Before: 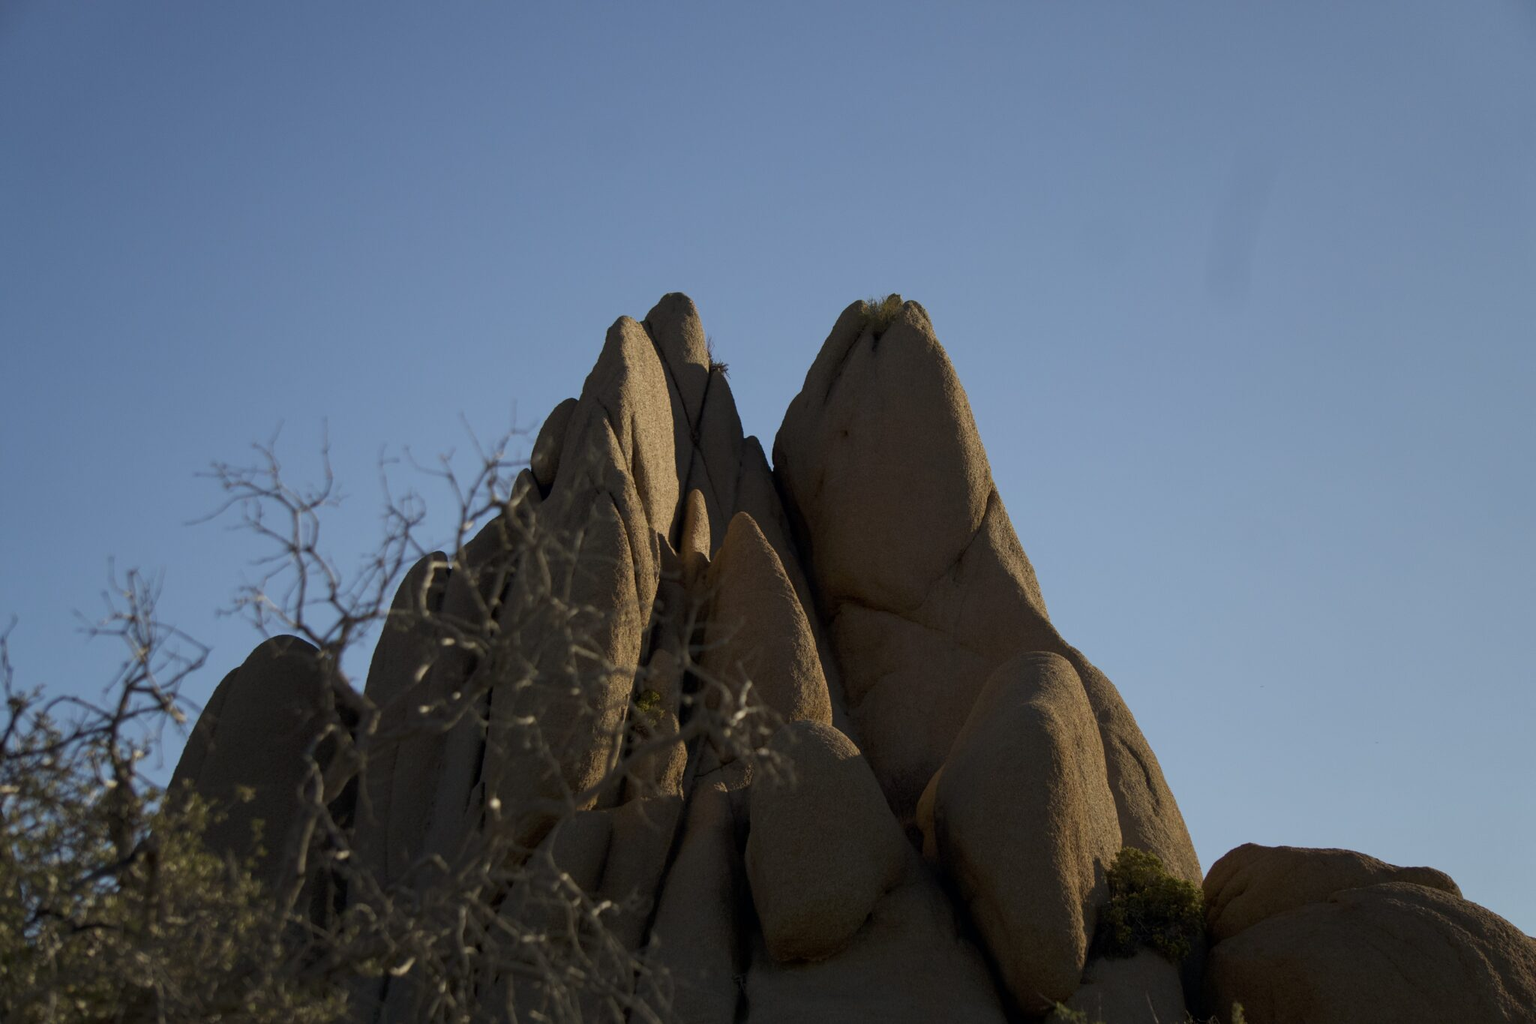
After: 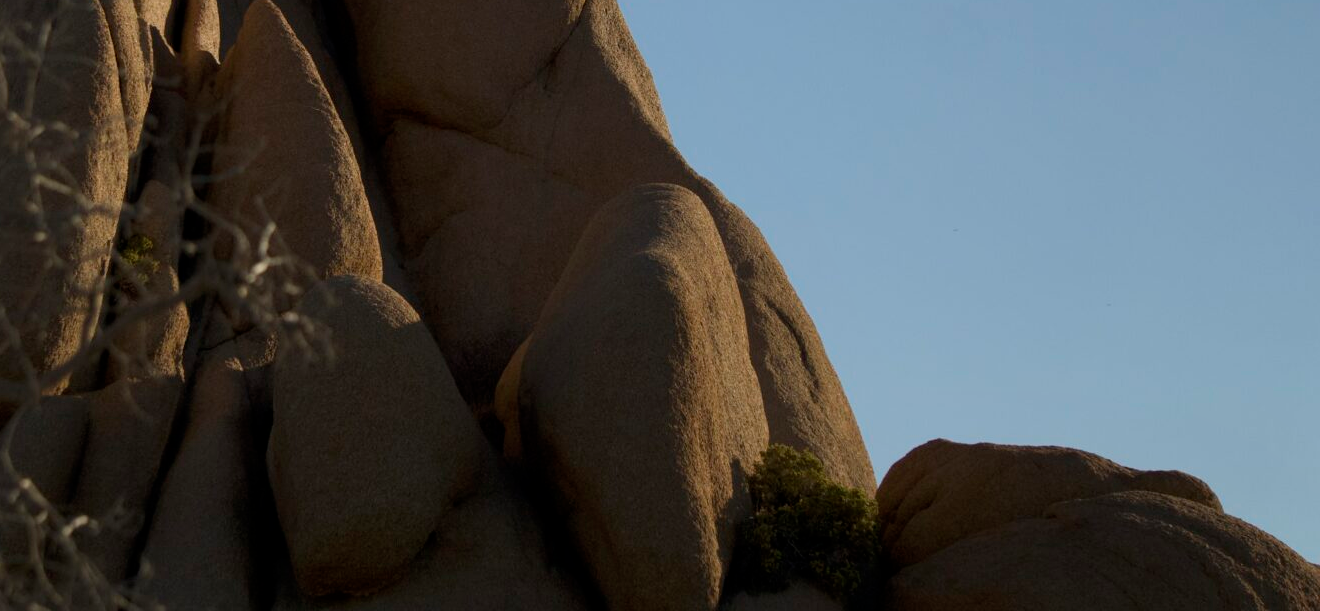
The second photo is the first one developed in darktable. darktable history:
crop and rotate: left 35.509%, top 50.238%, bottom 4.934%
tone equalizer: on, module defaults
